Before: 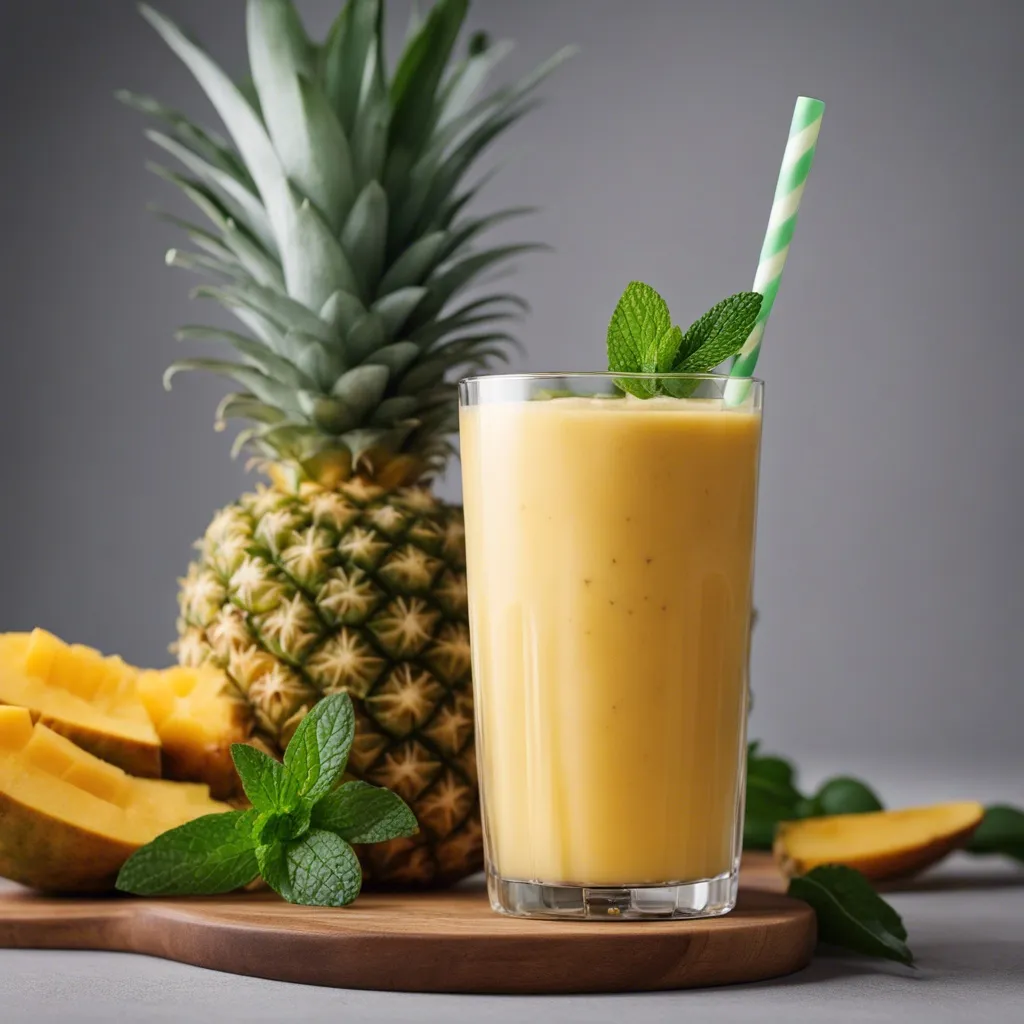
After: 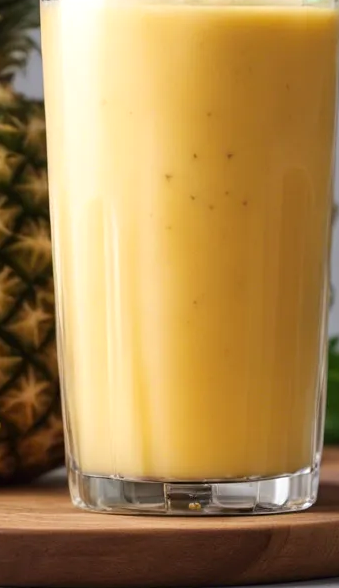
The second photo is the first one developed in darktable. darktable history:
exposure: exposure 0.216 EV, compensate highlight preservation false
crop: left 41.005%, top 39.615%, right 25.838%, bottom 2.888%
